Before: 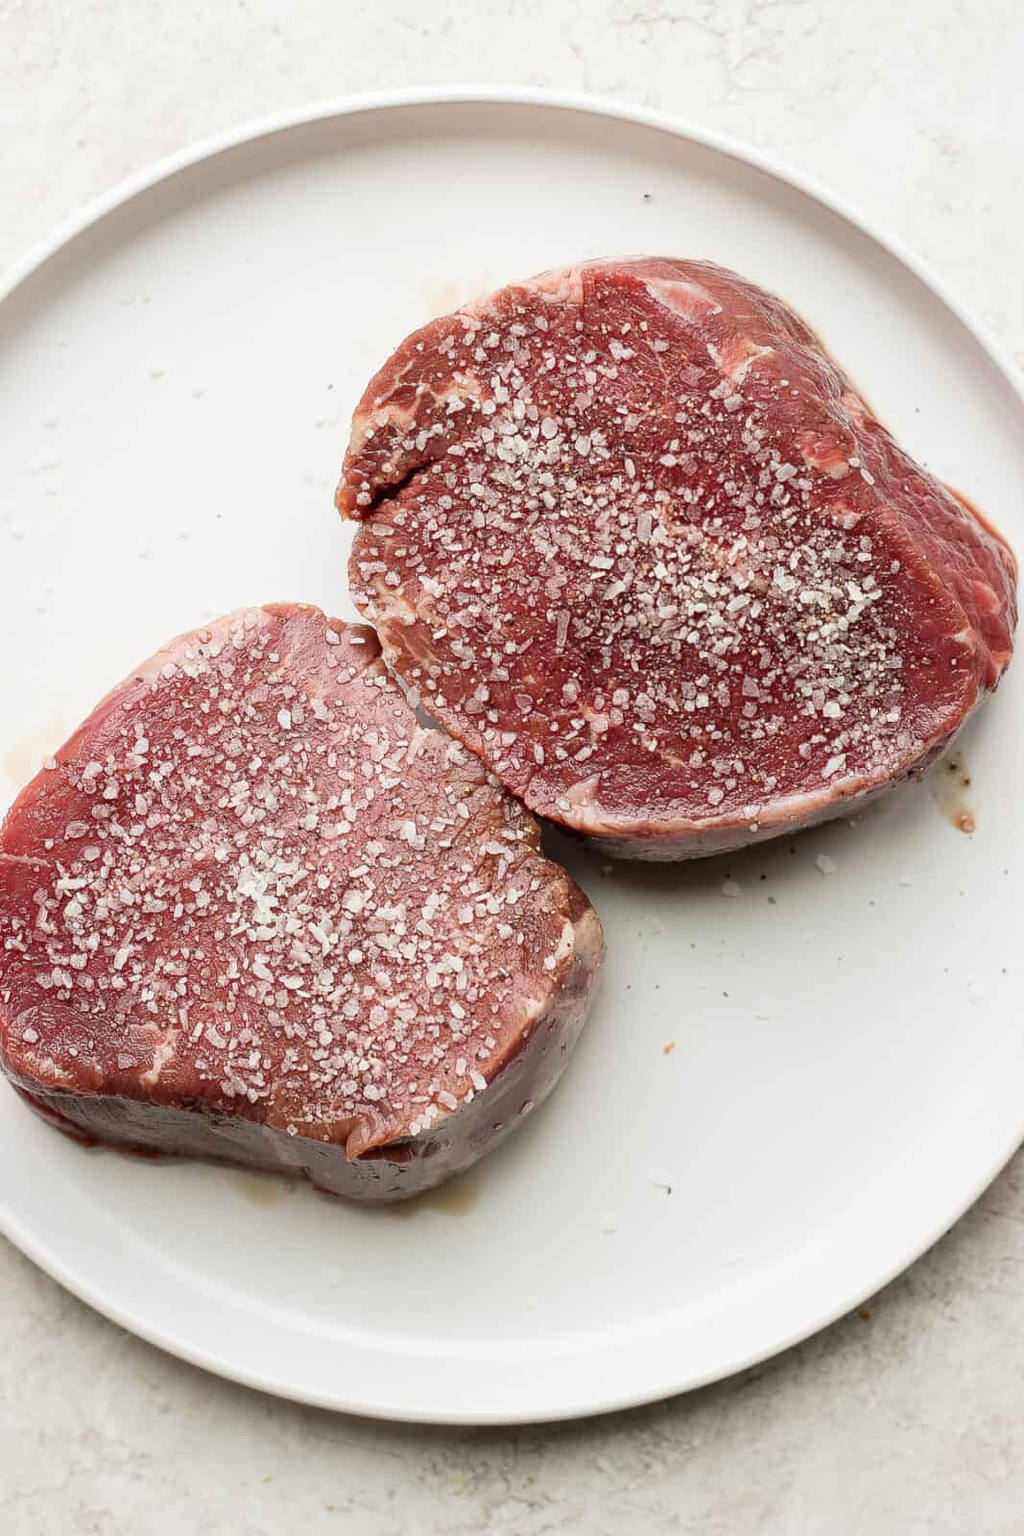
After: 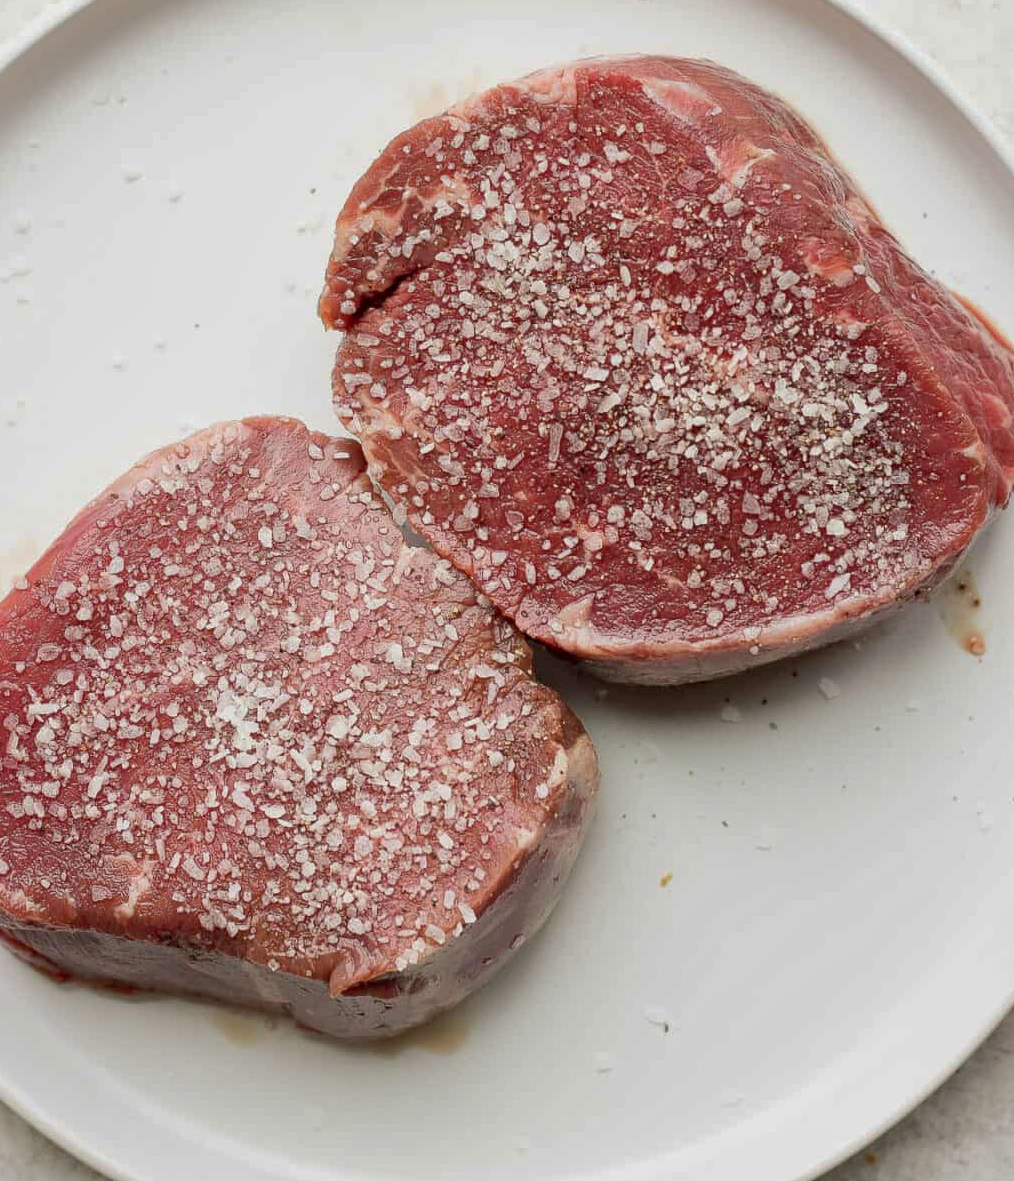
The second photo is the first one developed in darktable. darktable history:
exposure: black level correction 0.001, exposure -0.124 EV, compensate exposure bias true, compensate highlight preservation false
crop and rotate: left 2.963%, top 13.361%, right 1.992%, bottom 12.795%
shadows and highlights: highlights color adjustment 73.12%
